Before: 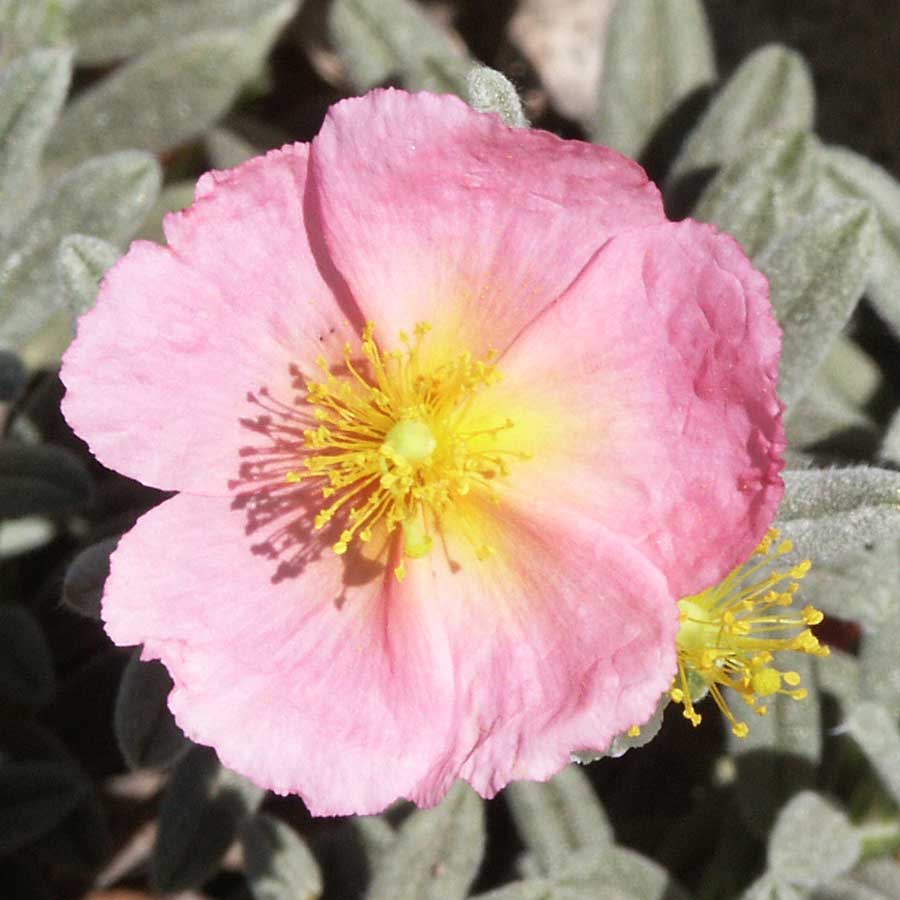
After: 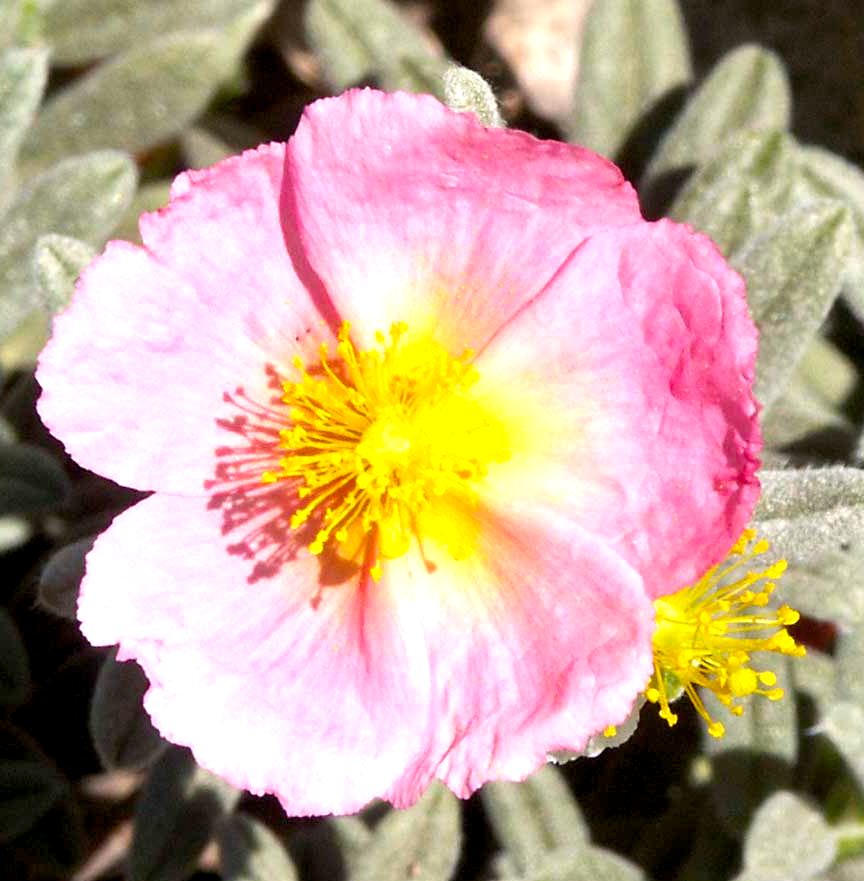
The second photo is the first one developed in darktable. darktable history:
crop and rotate: left 2.667%, right 1.323%, bottom 2.085%
color balance rgb: highlights gain › chroma 1.07%, highlights gain › hue 67.75°, global offset › luminance -0.507%, perceptual saturation grading › global saturation 31.046%, perceptual brilliance grading › global brilliance 17.312%, global vibrance 15.212%
